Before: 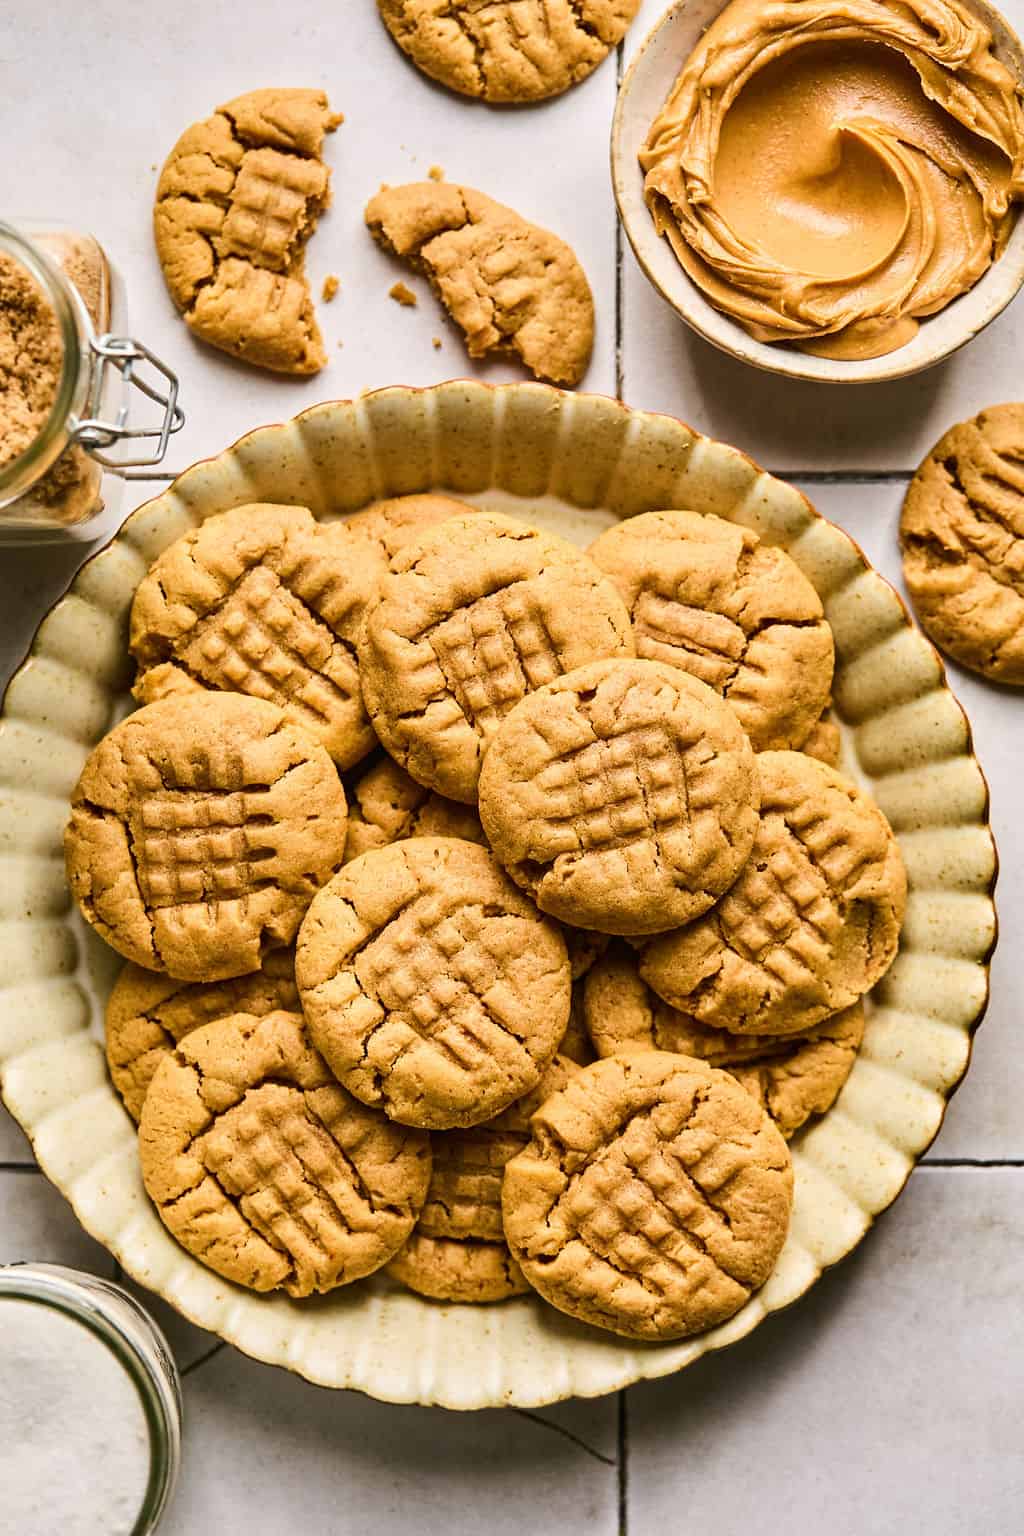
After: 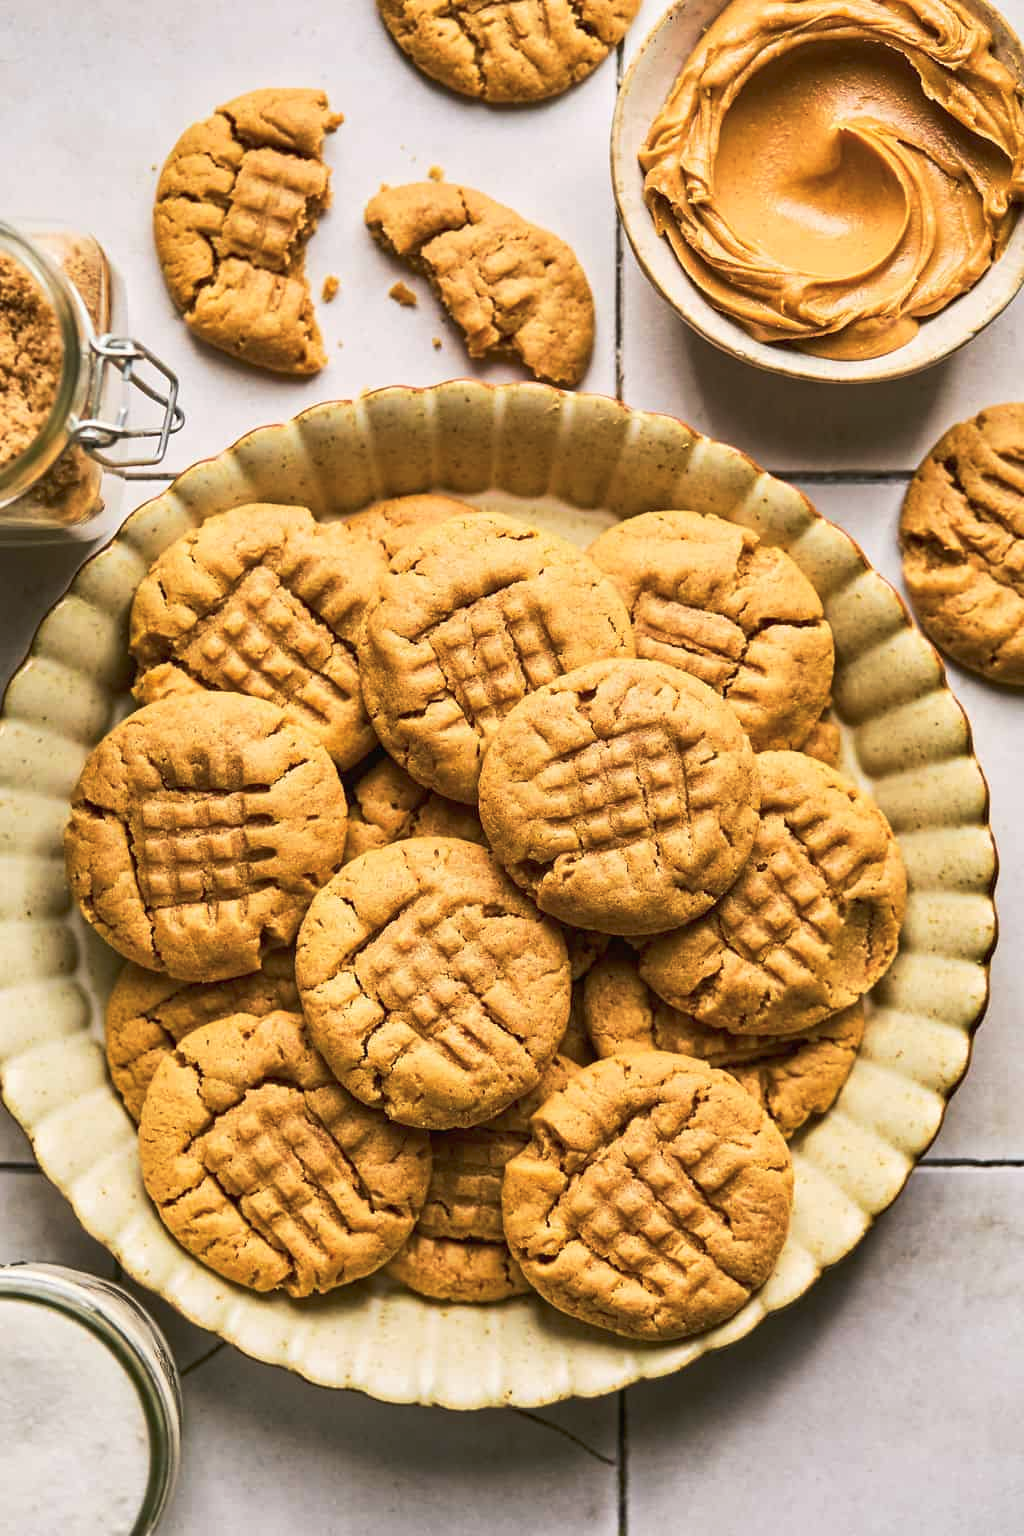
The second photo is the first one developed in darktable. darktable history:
tone curve: curves: ch0 [(0, 0) (0.003, 0.013) (0.011, 0.02) (0.025, 0.037) (0.044, 0.068) (0.069, 0.108) (0.1, 0.138) (0.136, 0.168) (0.177, 0.203) (0.224, 0.241) (0.277, 0.281) (0.335, 0.328) (0.399, 0.382) (0.468, 0.448) (0.543, 0.519) (0.623, 0.603) (0.709, 0.705) (0.801, 0.808) (0.898, 0.903) (1, 1)], preserve colors none
